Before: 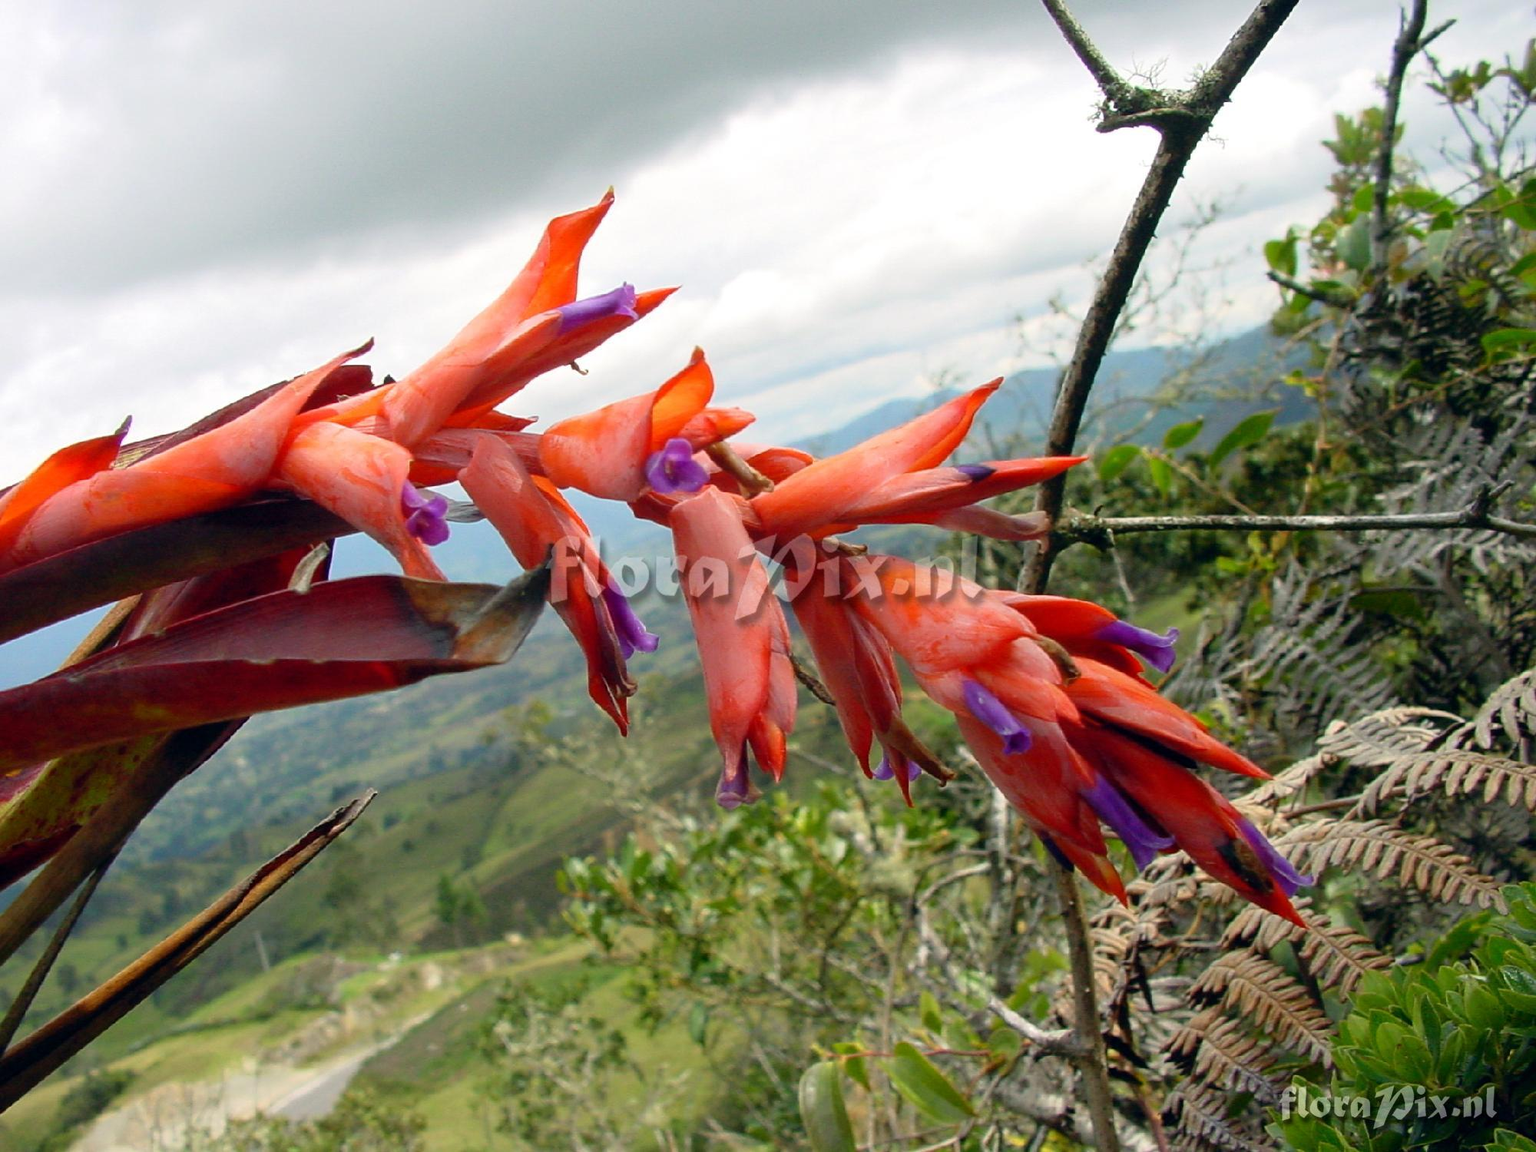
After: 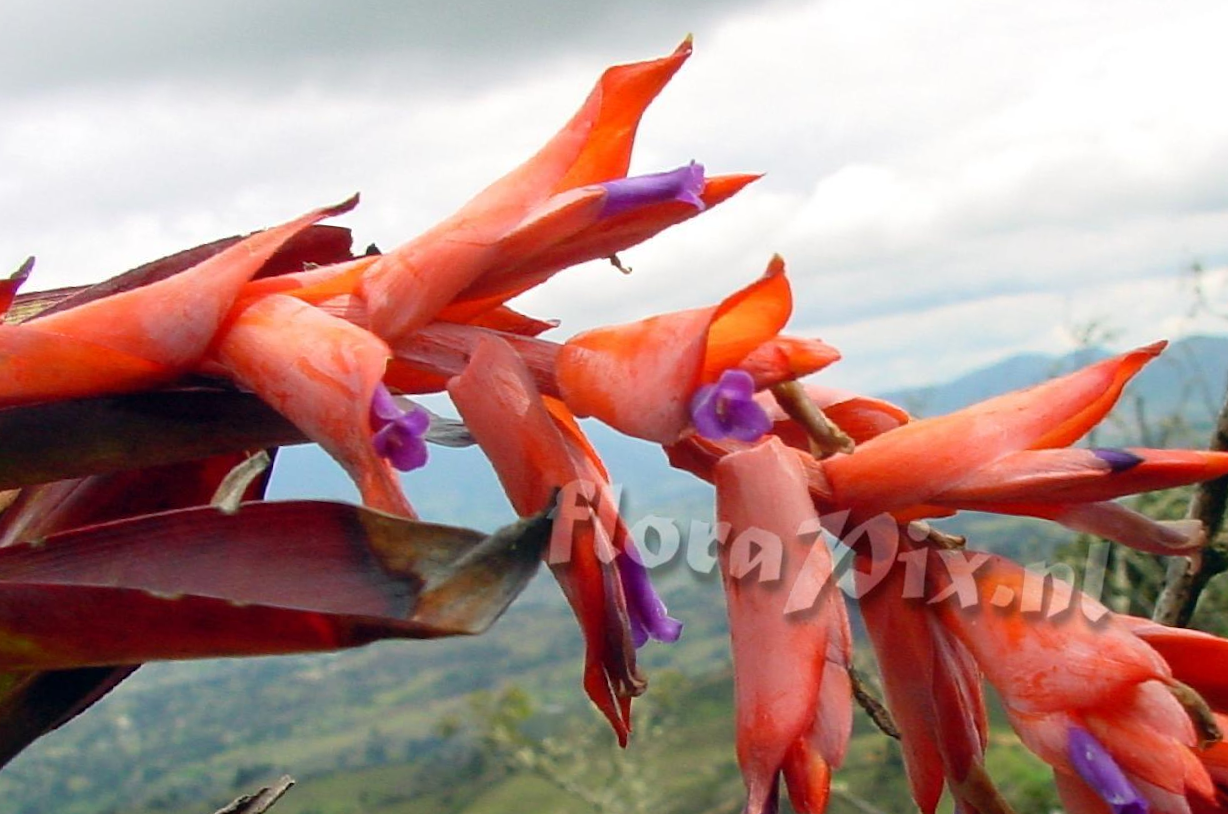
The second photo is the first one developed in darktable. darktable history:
crop and rotate: angle -6.76°, left 2.156%, top 6.961%, right 27.223%, bottom 30.621%
